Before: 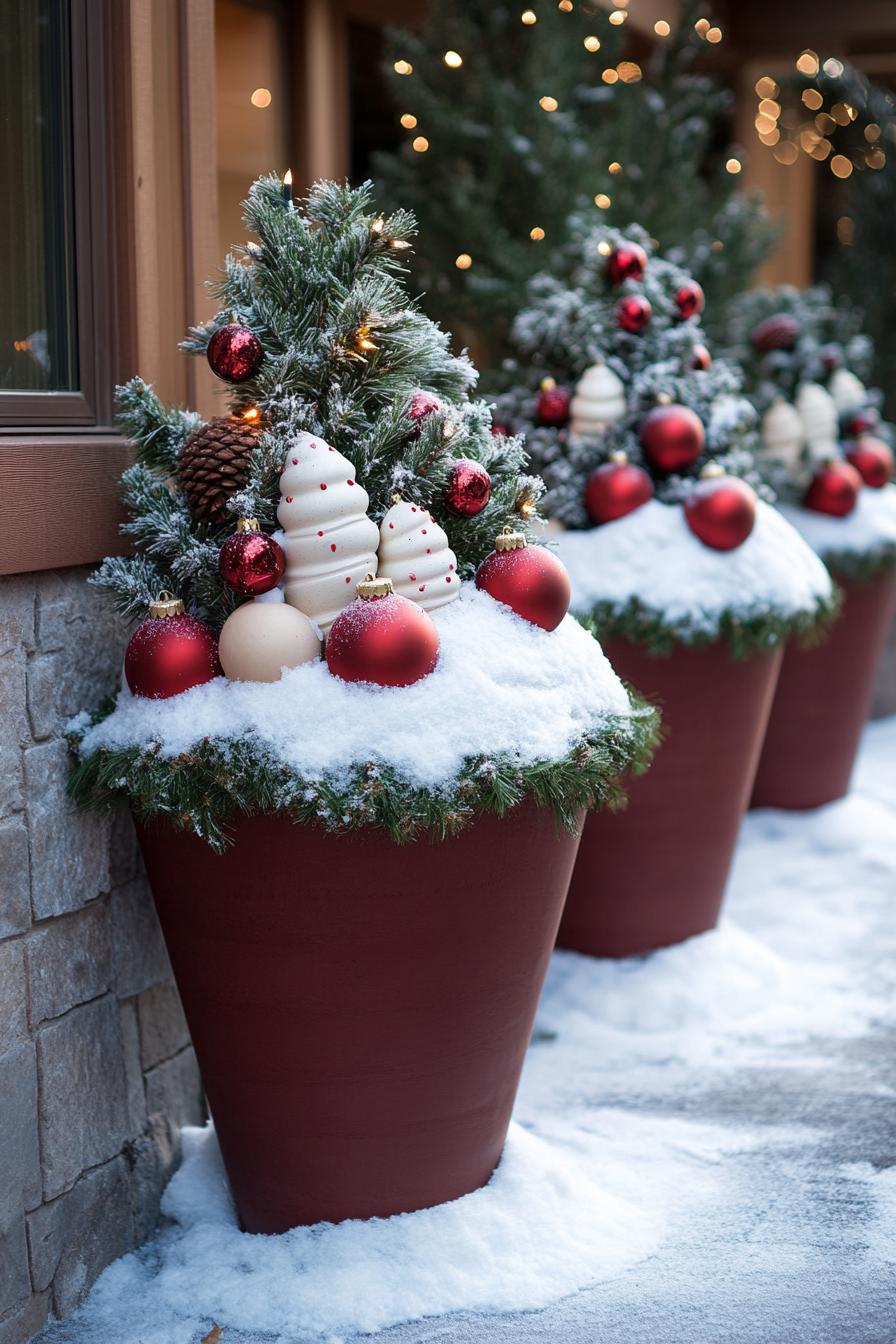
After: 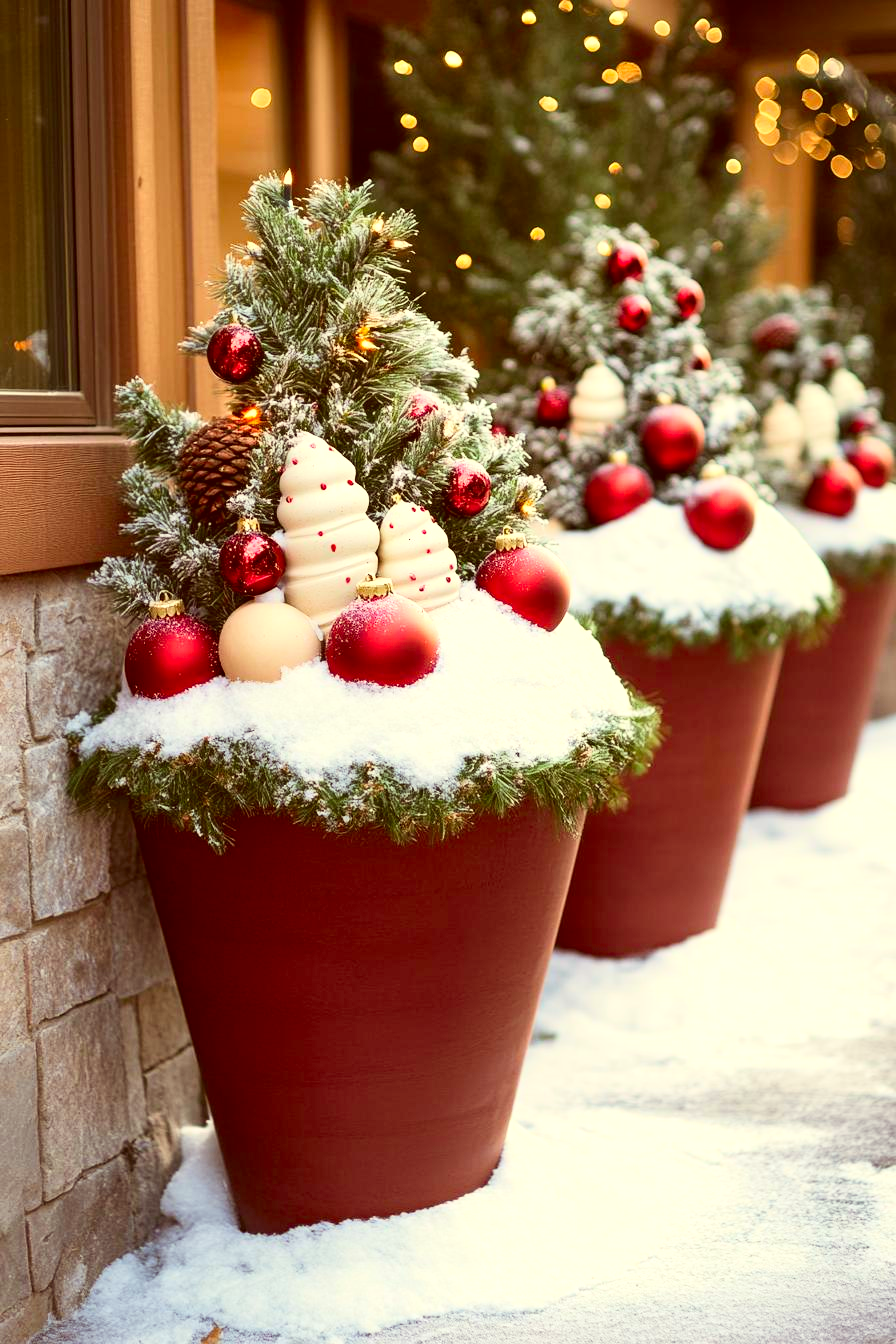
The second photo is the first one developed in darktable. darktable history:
contrast brightness saturation: contrast 0.195, brightness 0.159, saturation 0.224
exposure: exposure 0.405 EV, compensate highlight preservation false
color correction: highlights a* 1.22, highlights b* 23.88, shadows a* 16.09, shadows b* 25.04
base curve: curves: ch0 [(0, 0) (0.472, 0.508) (1, 1)], preserve colors none
velvia: strength 6.58%
